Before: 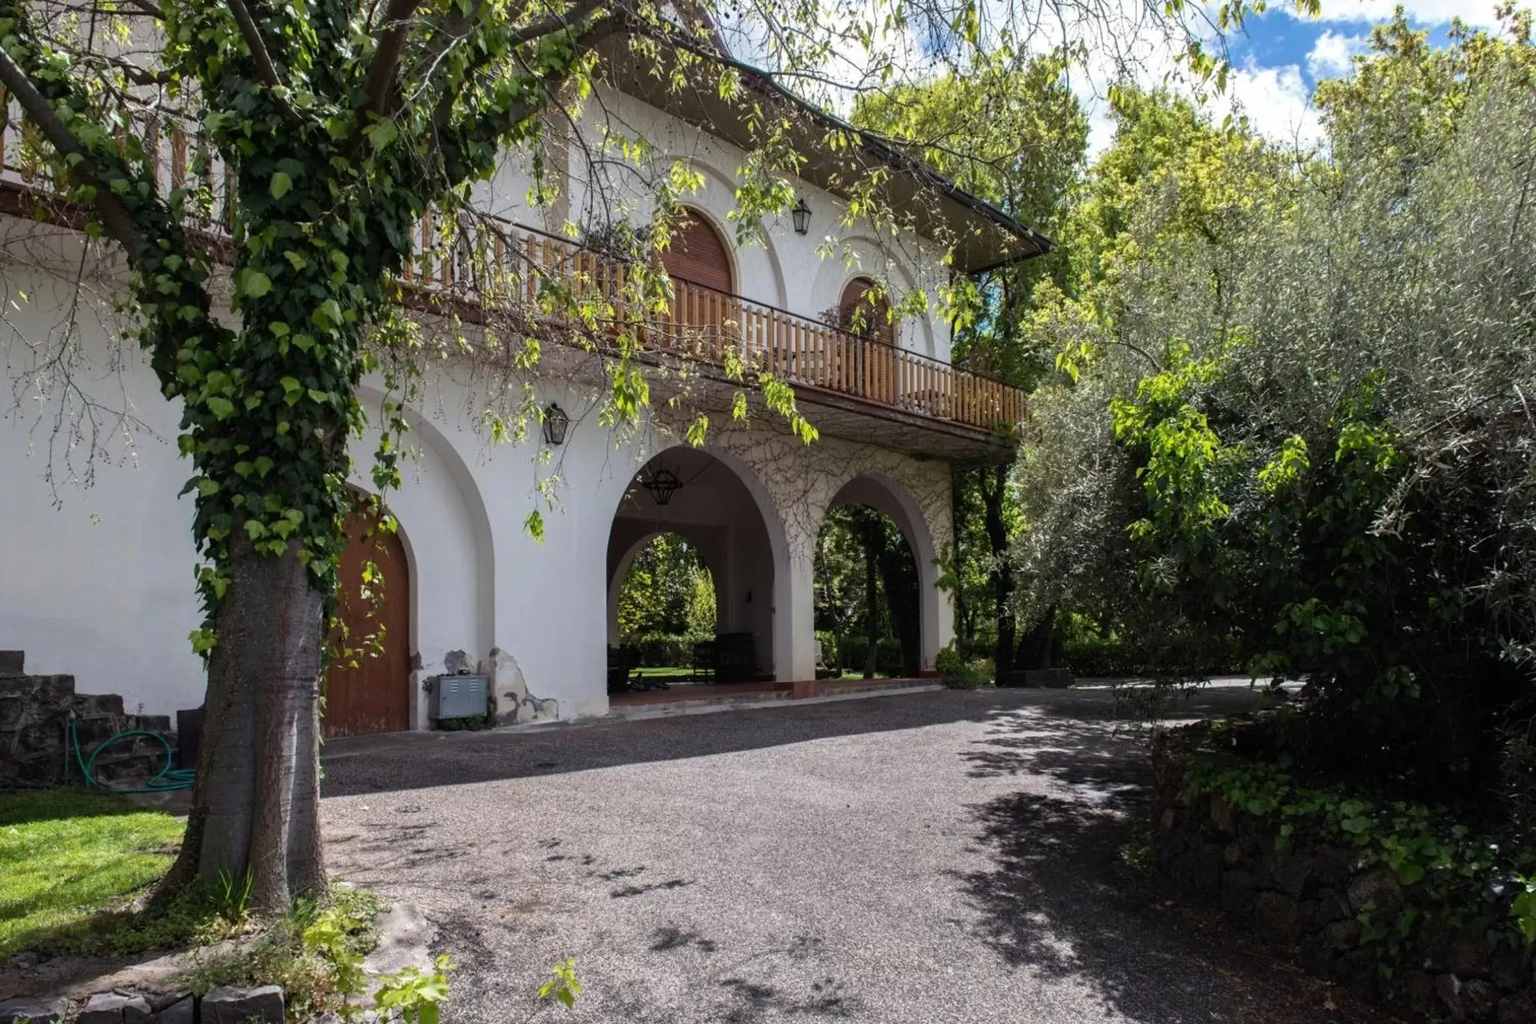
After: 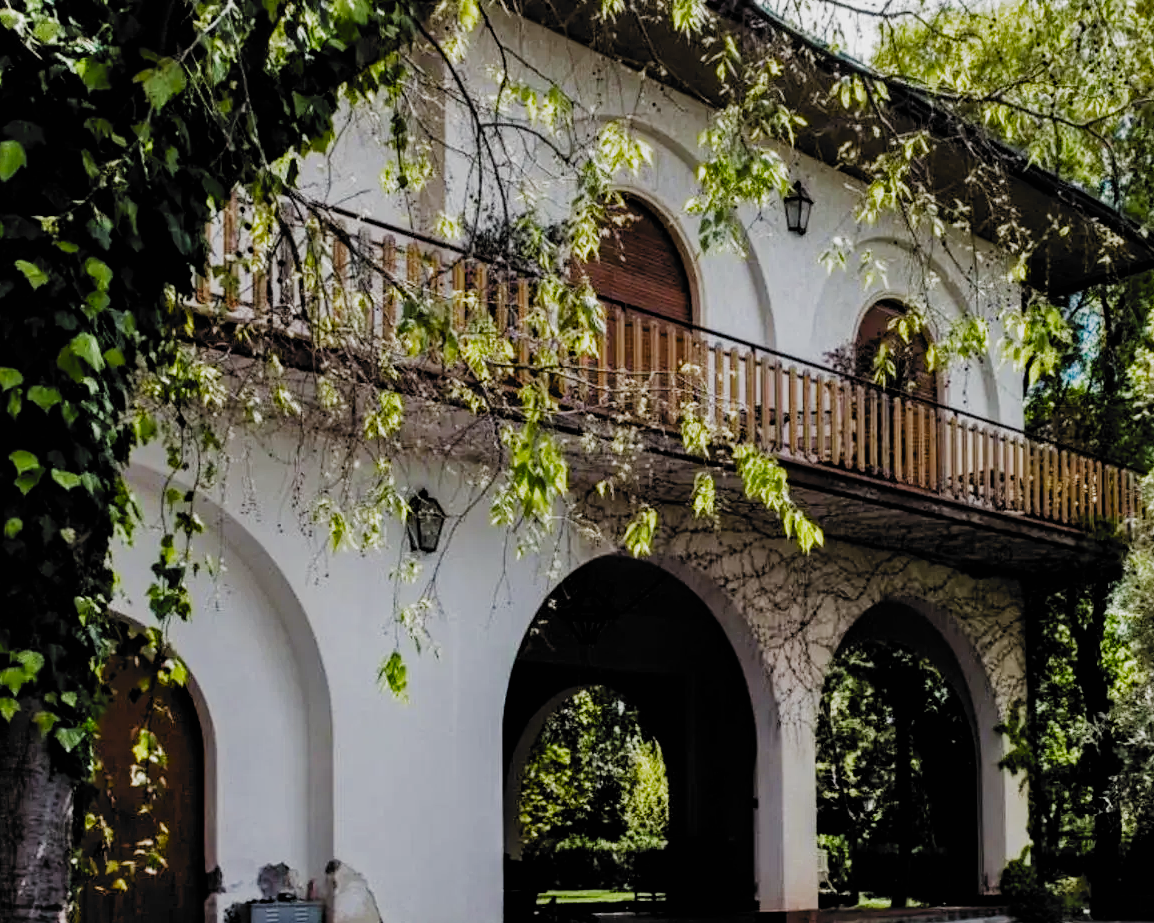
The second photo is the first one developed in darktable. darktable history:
crop: left 17.861%, top 7.755%, right 32.472%, bottom 32.62%
shadows and highlights: shadows 36.82, highlights -27.68, highlights color adjustment 55.62%, soften with gaussian
filmic rgb: black relative exposure -5.1 EV, white relative exposure 3.96 EV, threshold 3.03 EV, hardness 2.9, contrast 1.299, highlights saturation mix -29.88%, preserve chrominance no, color science v3 (2019), use custom middle-gray values true, enable highlight reconstruction true
haze removal: compatibility mode true, adaptive false
